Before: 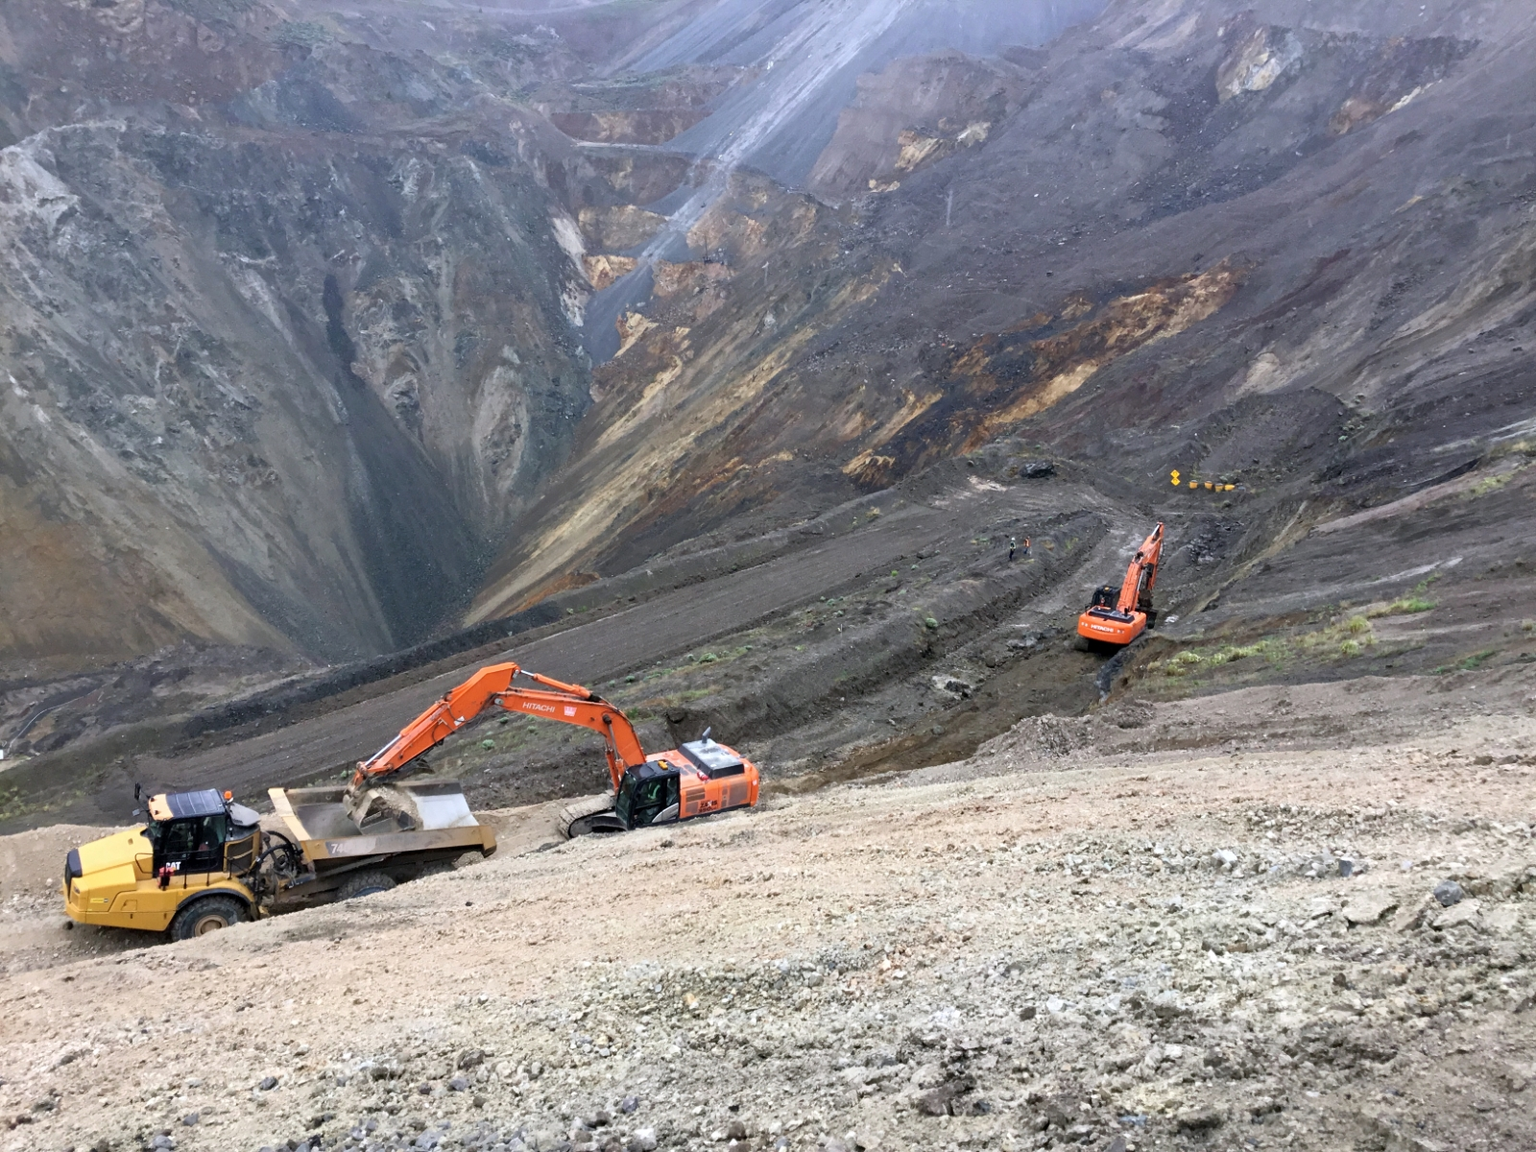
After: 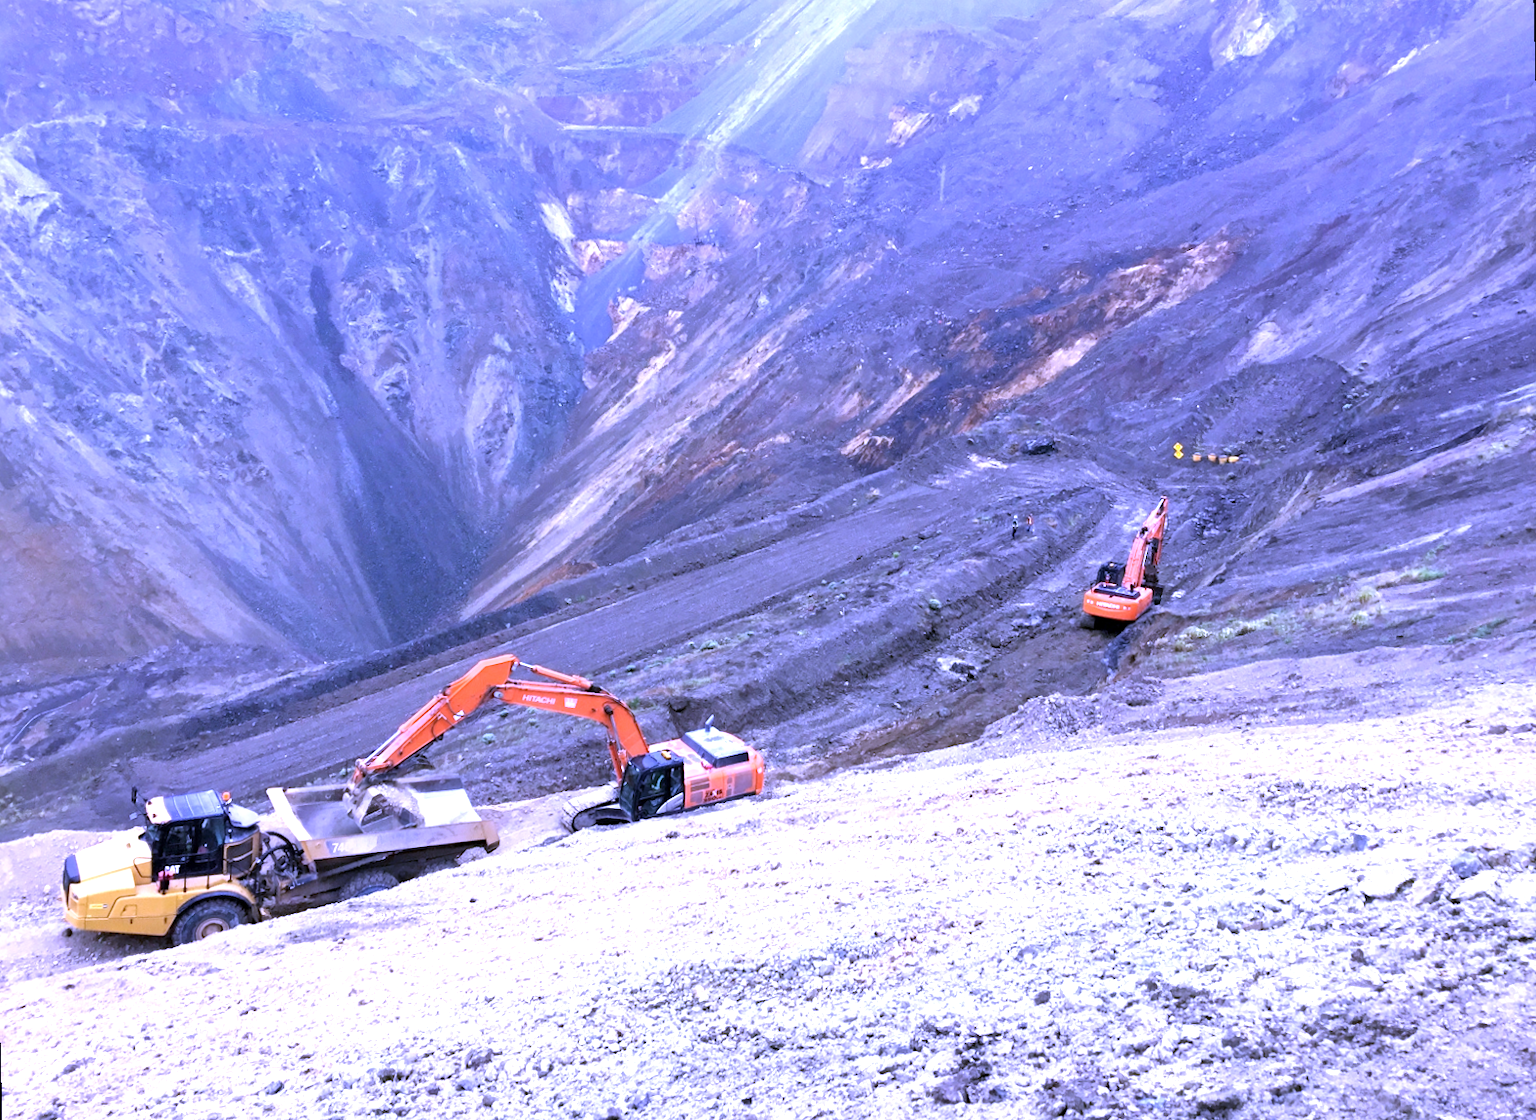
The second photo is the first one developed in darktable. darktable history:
exposure: exposure 0.74 EV, compensate highlight preservation false
rotate and perspective: rotation -1.42°, crop left 0.016, crop right 0.984, crop top 0.035, crop bottom 0.965
white balance: red 0.98, blue 1.61
